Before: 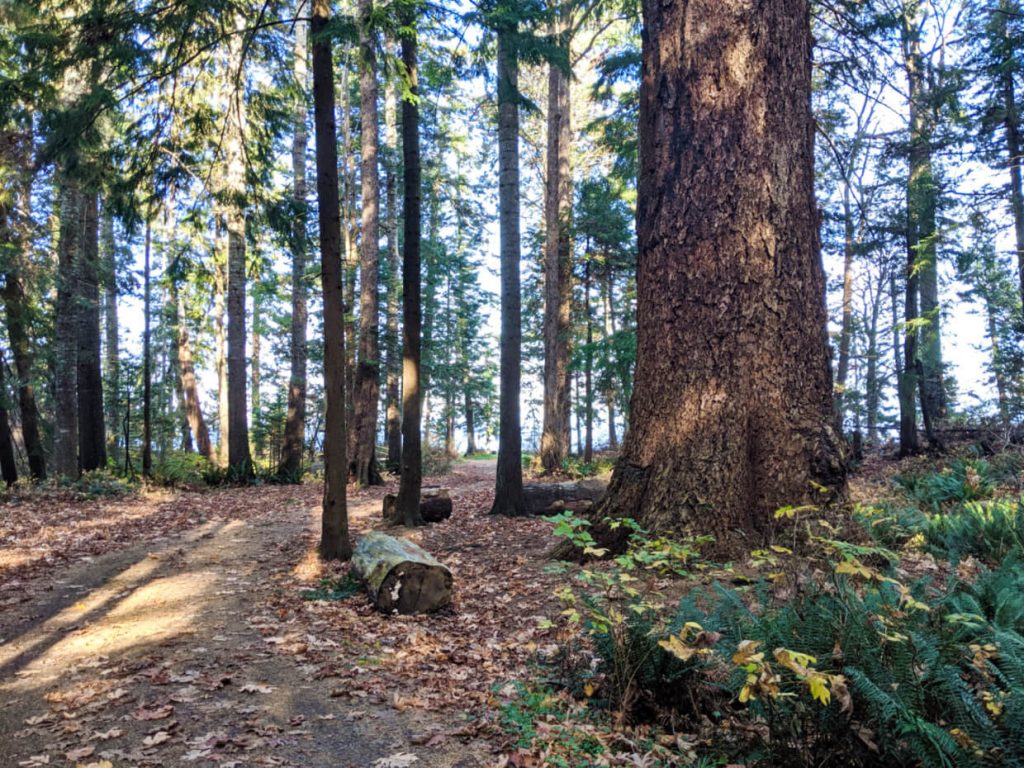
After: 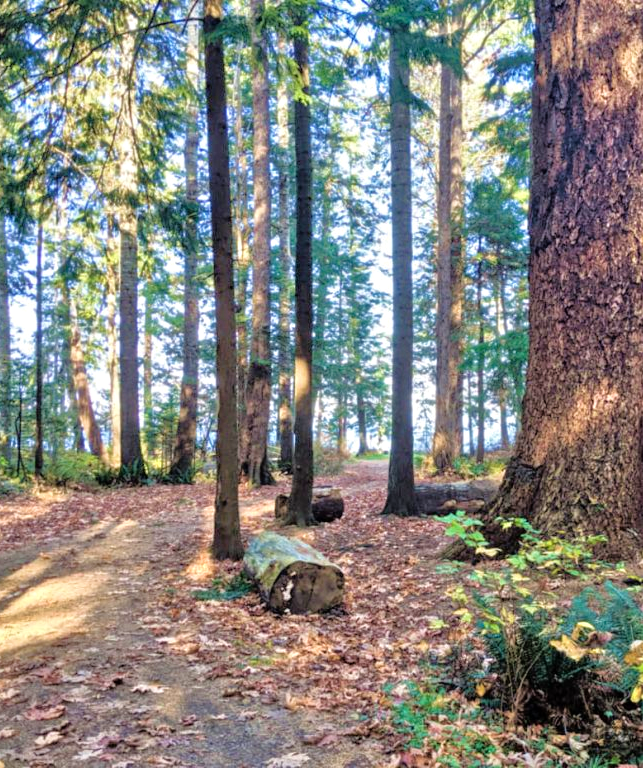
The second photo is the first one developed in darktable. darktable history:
velvia: on, module defaults
crop: left 10.644%, right 26.528%
tone equalizer: -7 EV 0.15 EV, -6 EV 0.6 EV, -5 EV 1.15 EV, -4 EV 1.33 EV, -3 EV 1.15 EV, -2 EV 0.6 EV, -1 EV 0.15 EV, mask exposure compensation -0.5 EV
